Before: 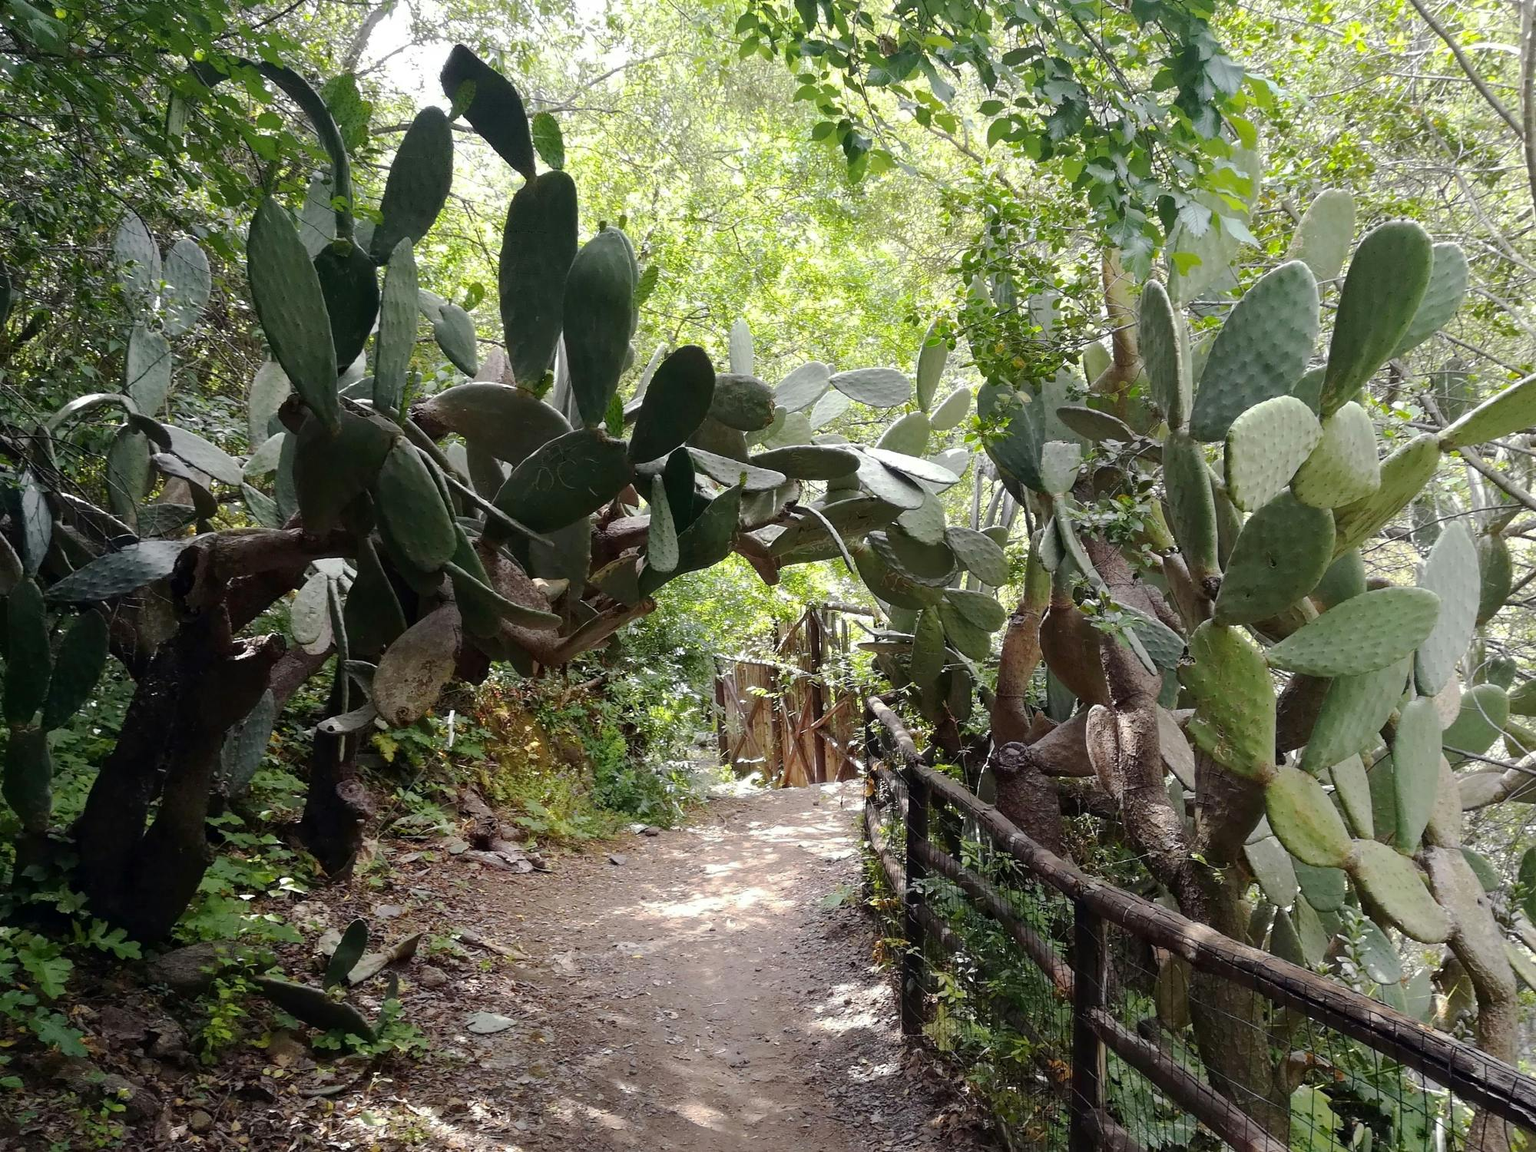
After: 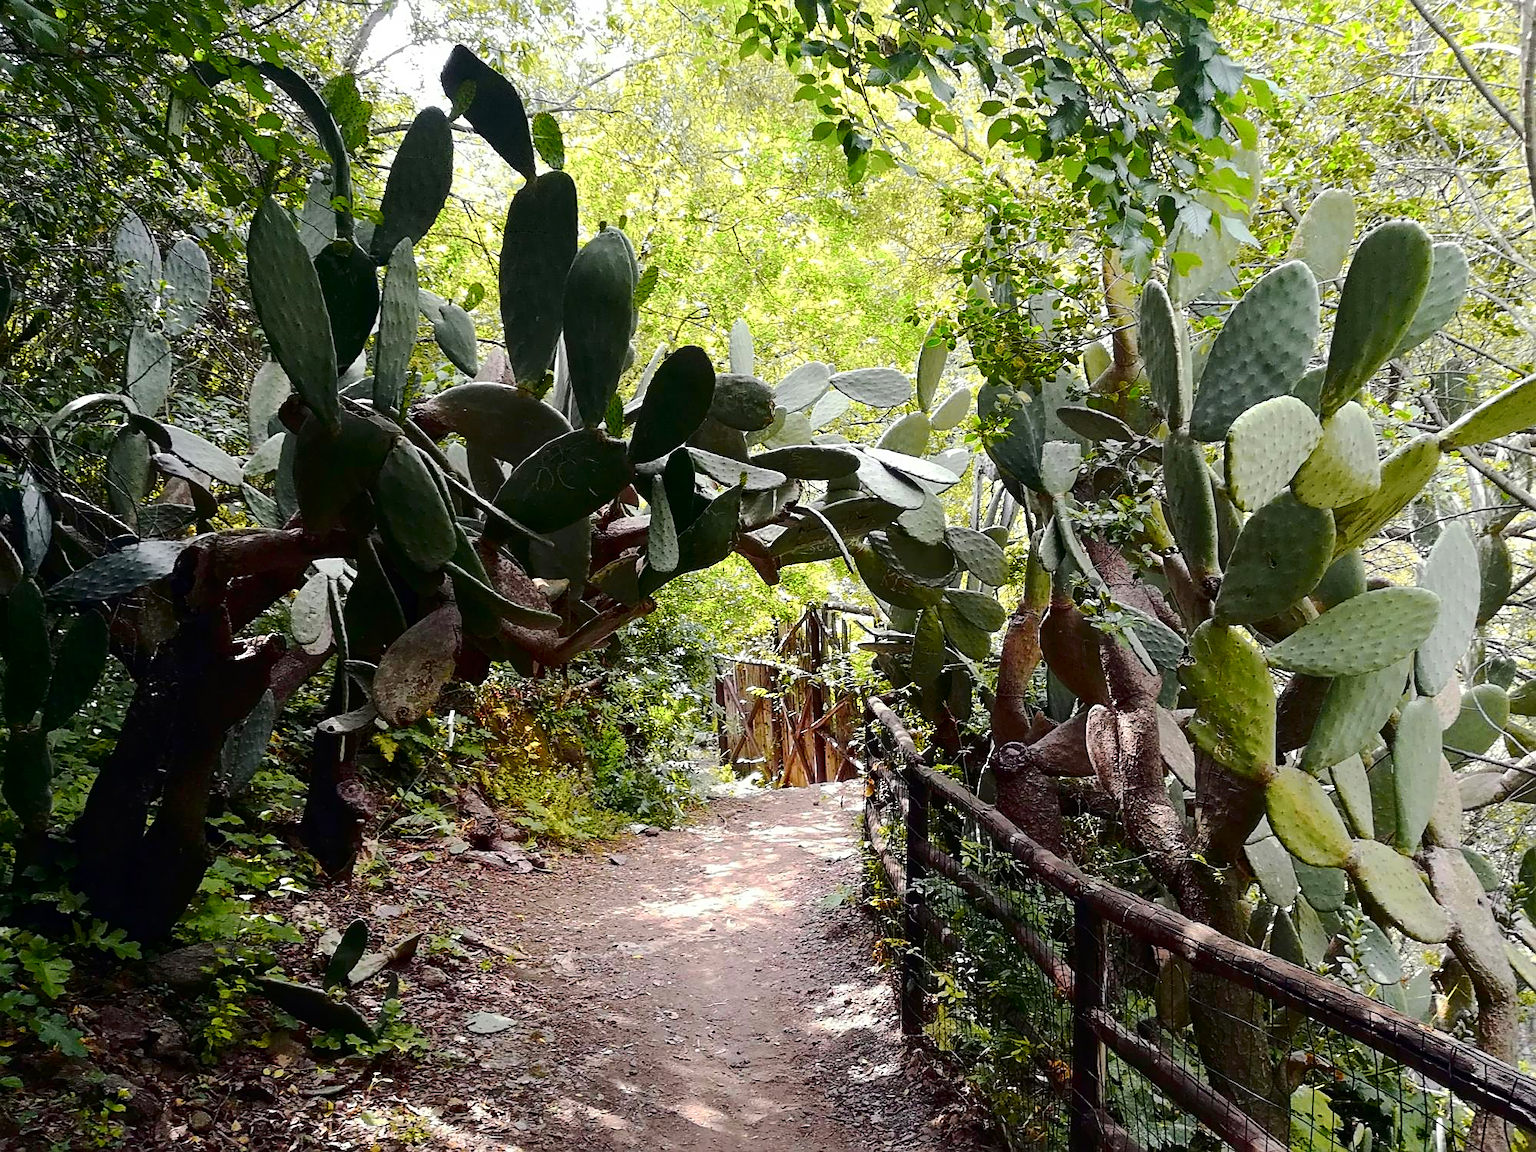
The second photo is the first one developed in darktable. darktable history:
sharpen: on, module defaults
tone curve: curves: ch0 [(0, 0) (0.126, 0.061) (0.338, 0.285) (0.494, 0.518) (0.703, 0.762) (1, 1)]; ch1 [(0, 0) (0.364, 0.322) (0.443, 0.441) (0.5, 0.501) (0.55, 0.578) (1, 1)]; ch2 [(0, 0) (0.44, 0.424) (0.501, 0.499) (0.557, 0.564) (0.613, 0.682) (0.707, 0.746) (1, 1)], color space Lab, independent channels
